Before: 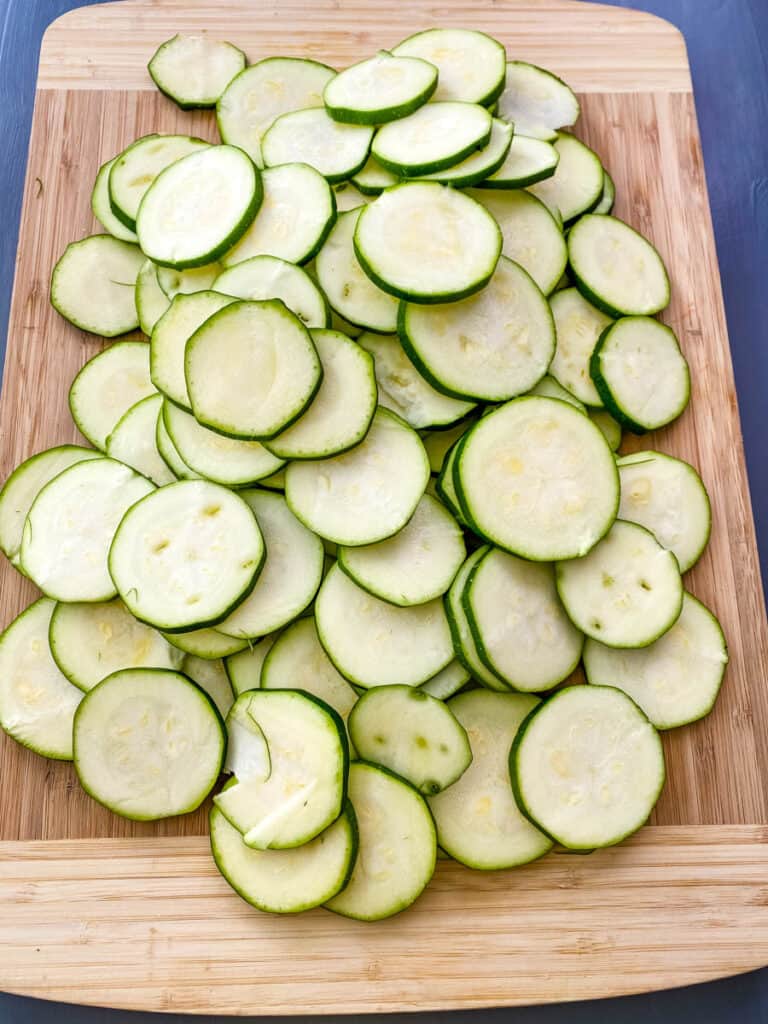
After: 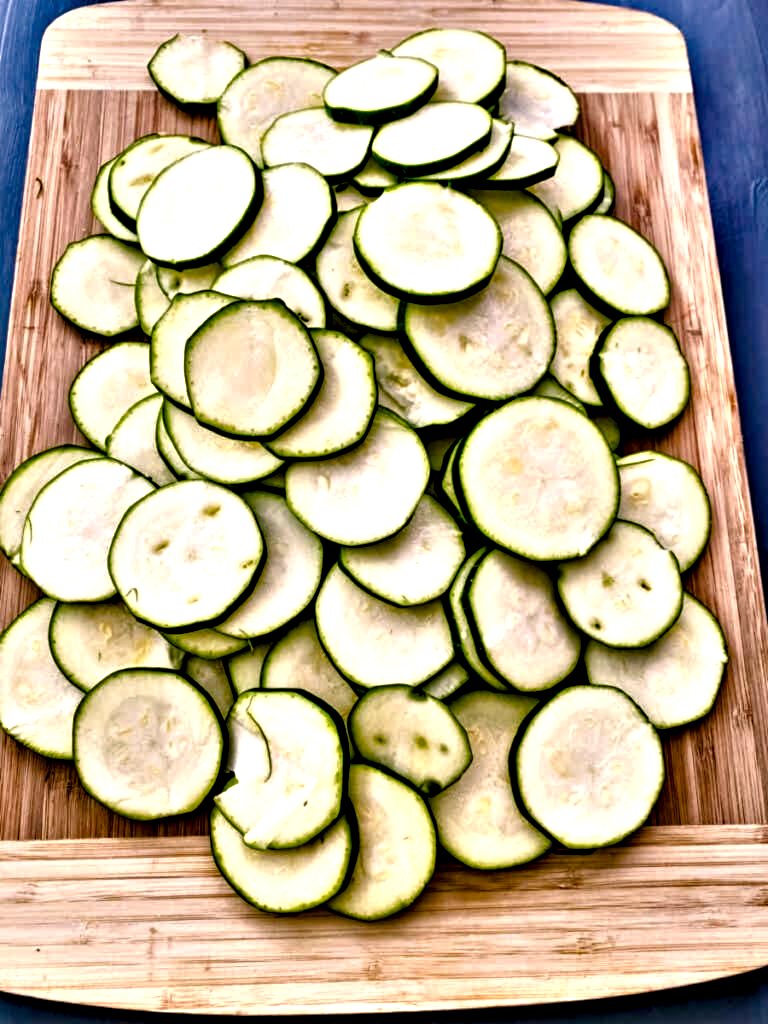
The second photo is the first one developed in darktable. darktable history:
contrast equalizer: y [[0.48, 0.654, 0.731, 0.706, 0.772, 0.382], [0.55 ×6], [0 ×6], [0 ×6], [0 ×6]]
color balance rgb: highlights gain › chroma 2.457%, highlights gain › hue 37.71°, linear chroma grading › shadows -3.309%, linear chroma grading › highlights -4.292%, perceptual saturation grading › global saturation 20%, perceptual saturation grading › highlights -25.119%, perceptual saturation grading › shadows 23.928%, global vibrance 9.863%
local contrast: mode bilateral grid, contrast 25, coarseness 59, detail 152%, midtone range 0.2
